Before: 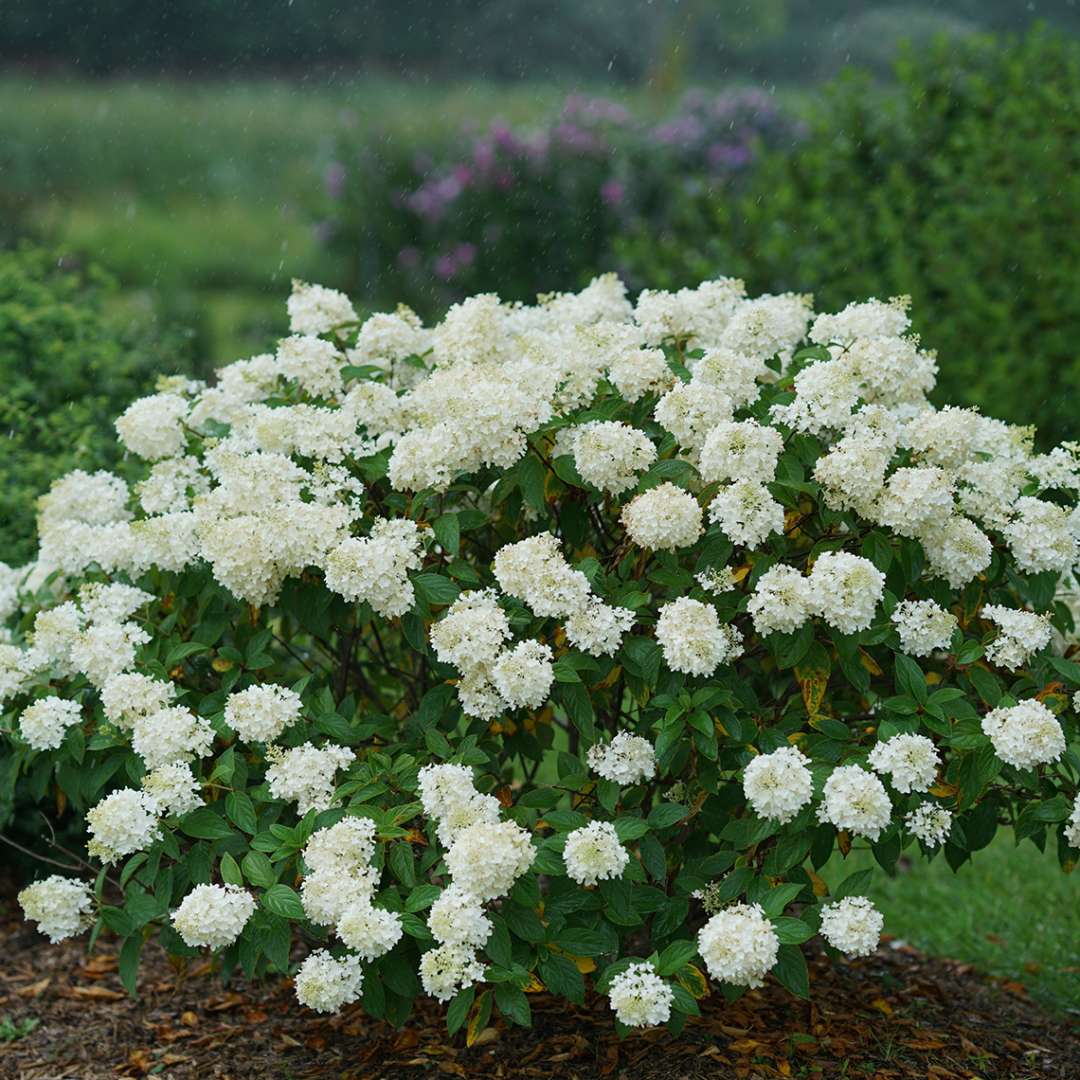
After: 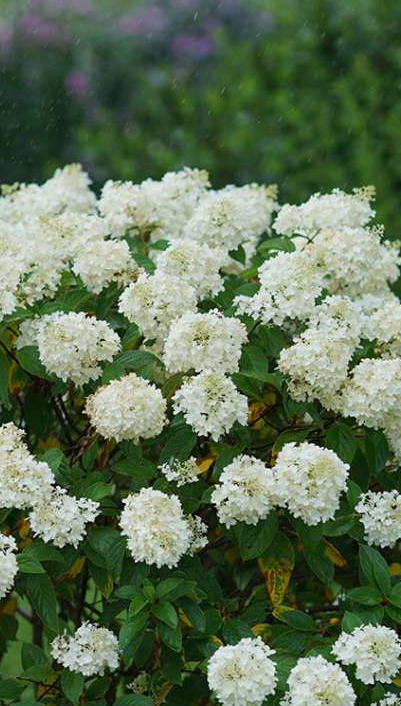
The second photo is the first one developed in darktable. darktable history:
crop and rotate: left 49.679%, top 10.153%, right 13.162%, bottom 24.427%
